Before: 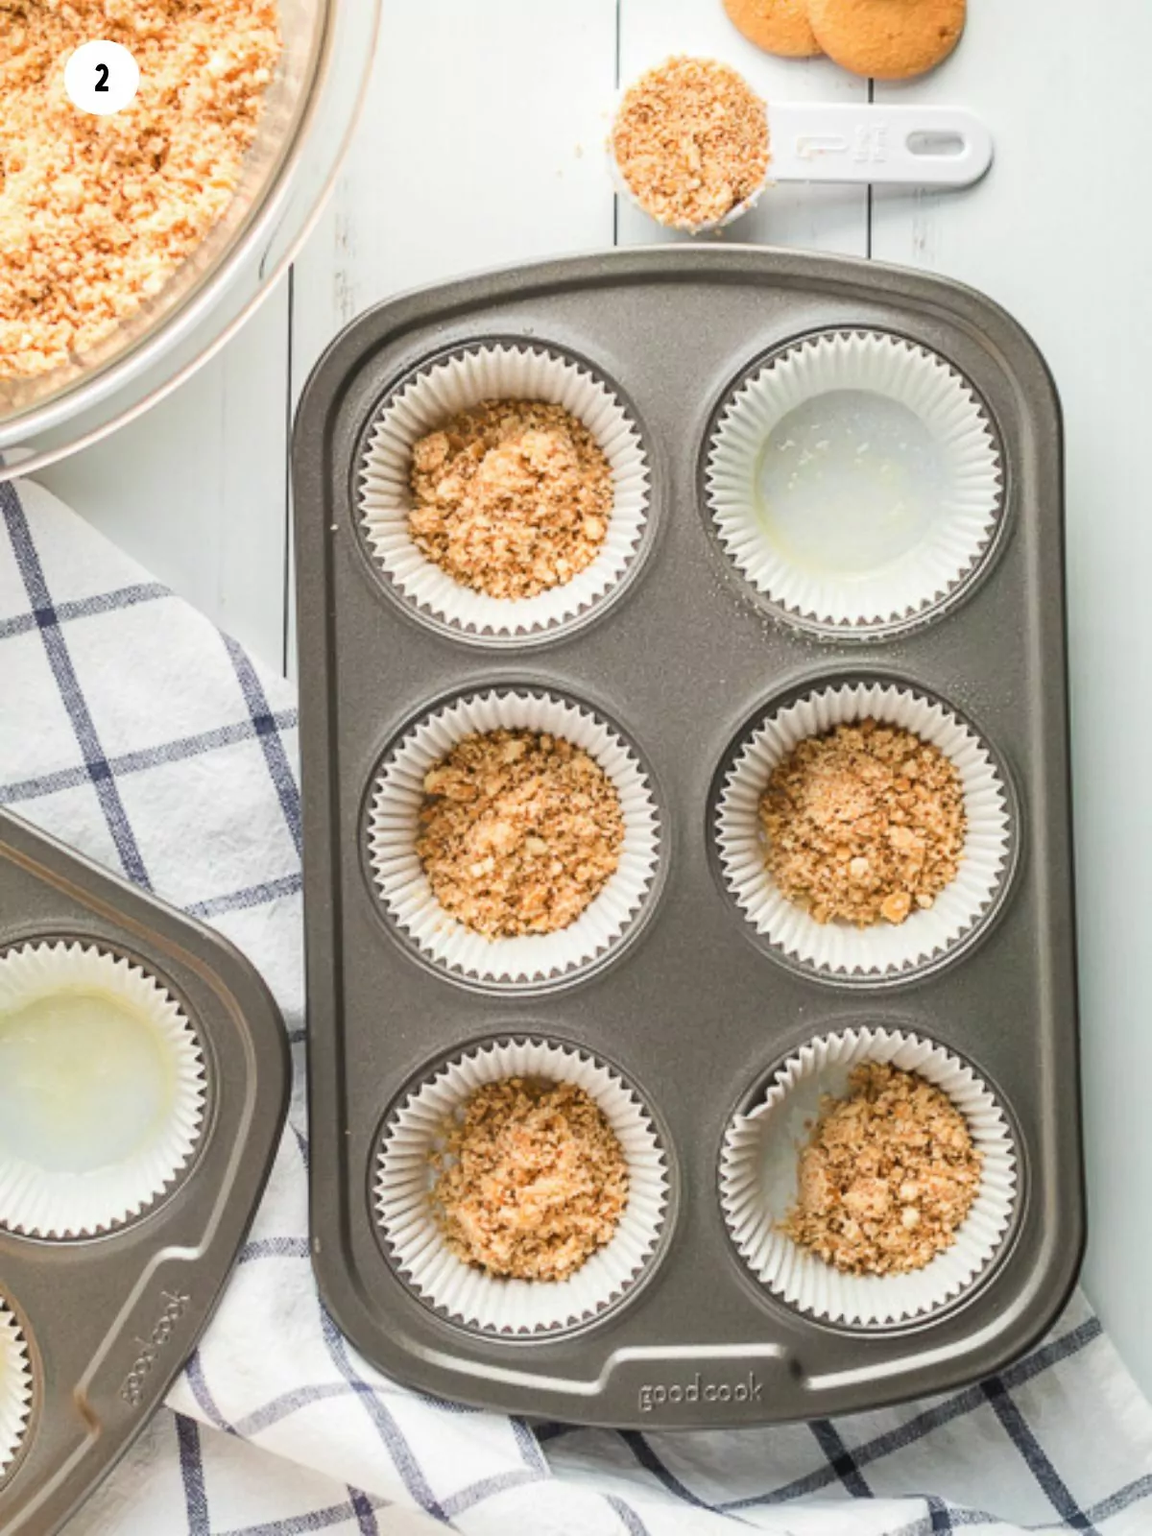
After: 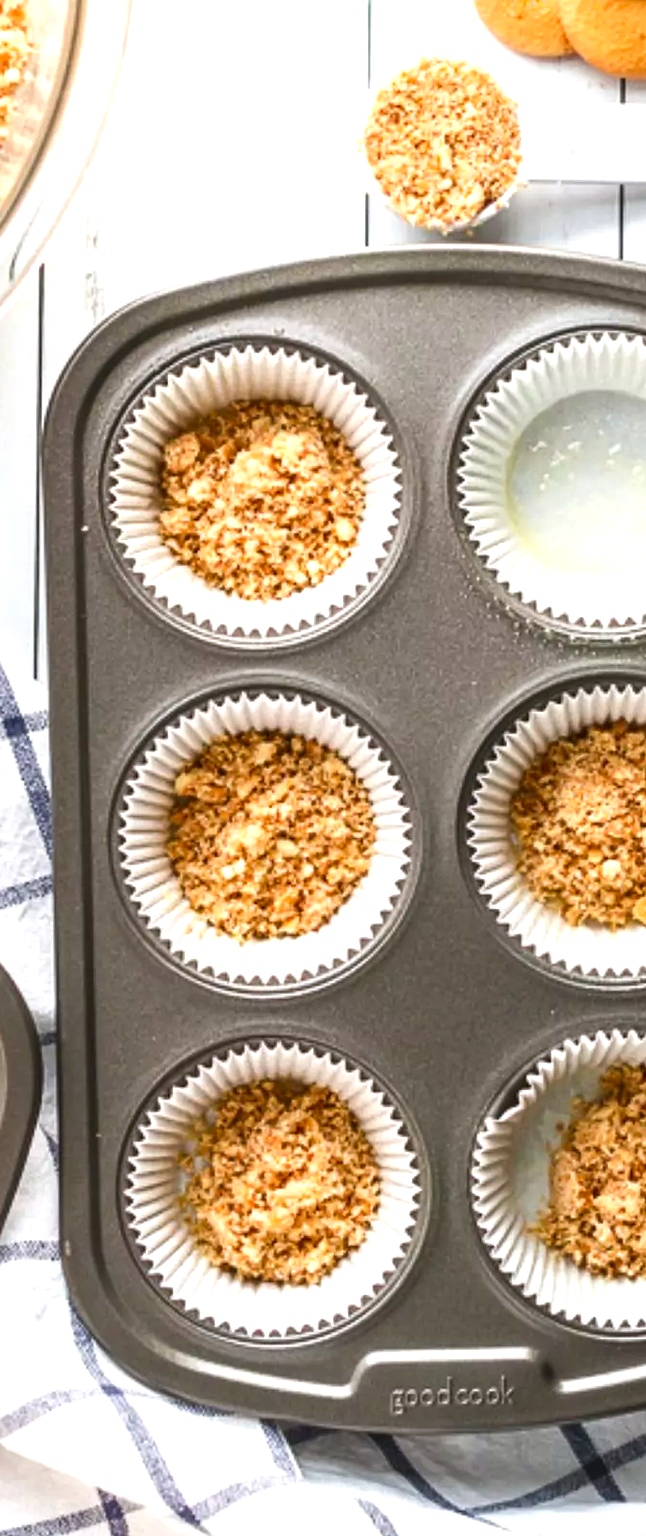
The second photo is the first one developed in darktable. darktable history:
exposure: exposure 0.515 EV, compensate highlight preservation false
crop: left 21.674%, right 22.086%
local contrast: detail 110%
white balance: red 1.004, blue 1.024
contrast brightness saturation: brightness -0.25, saturation 0.2
